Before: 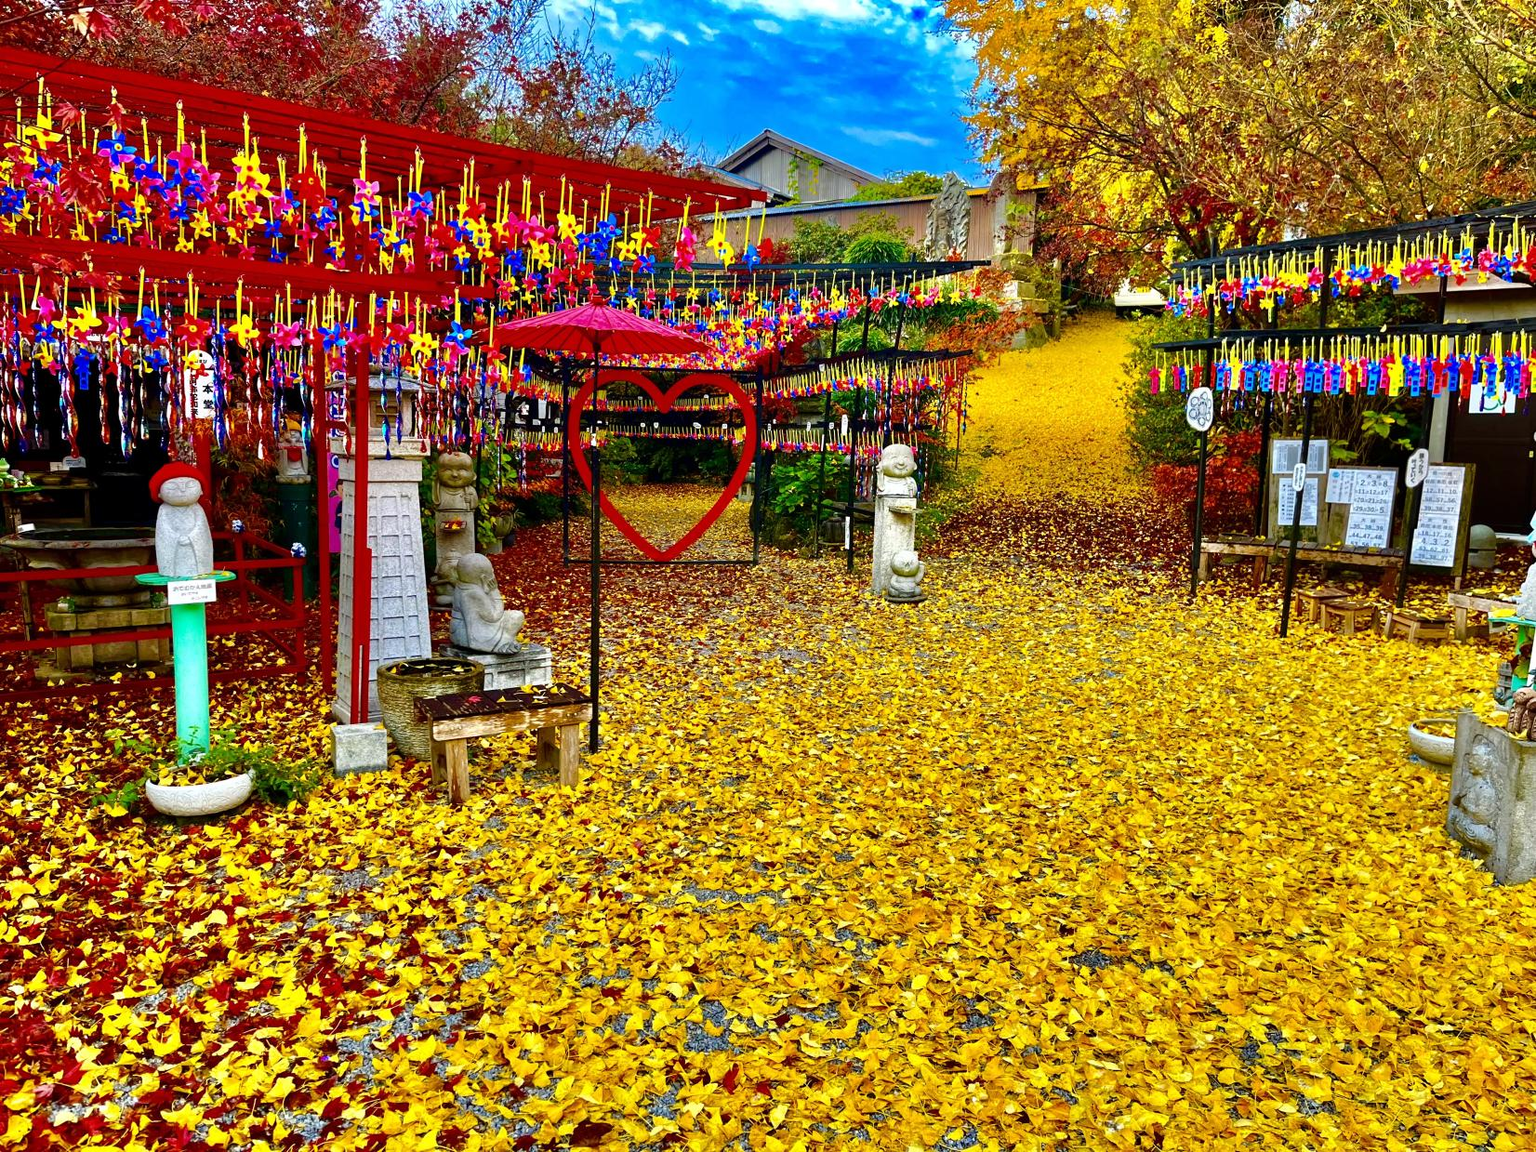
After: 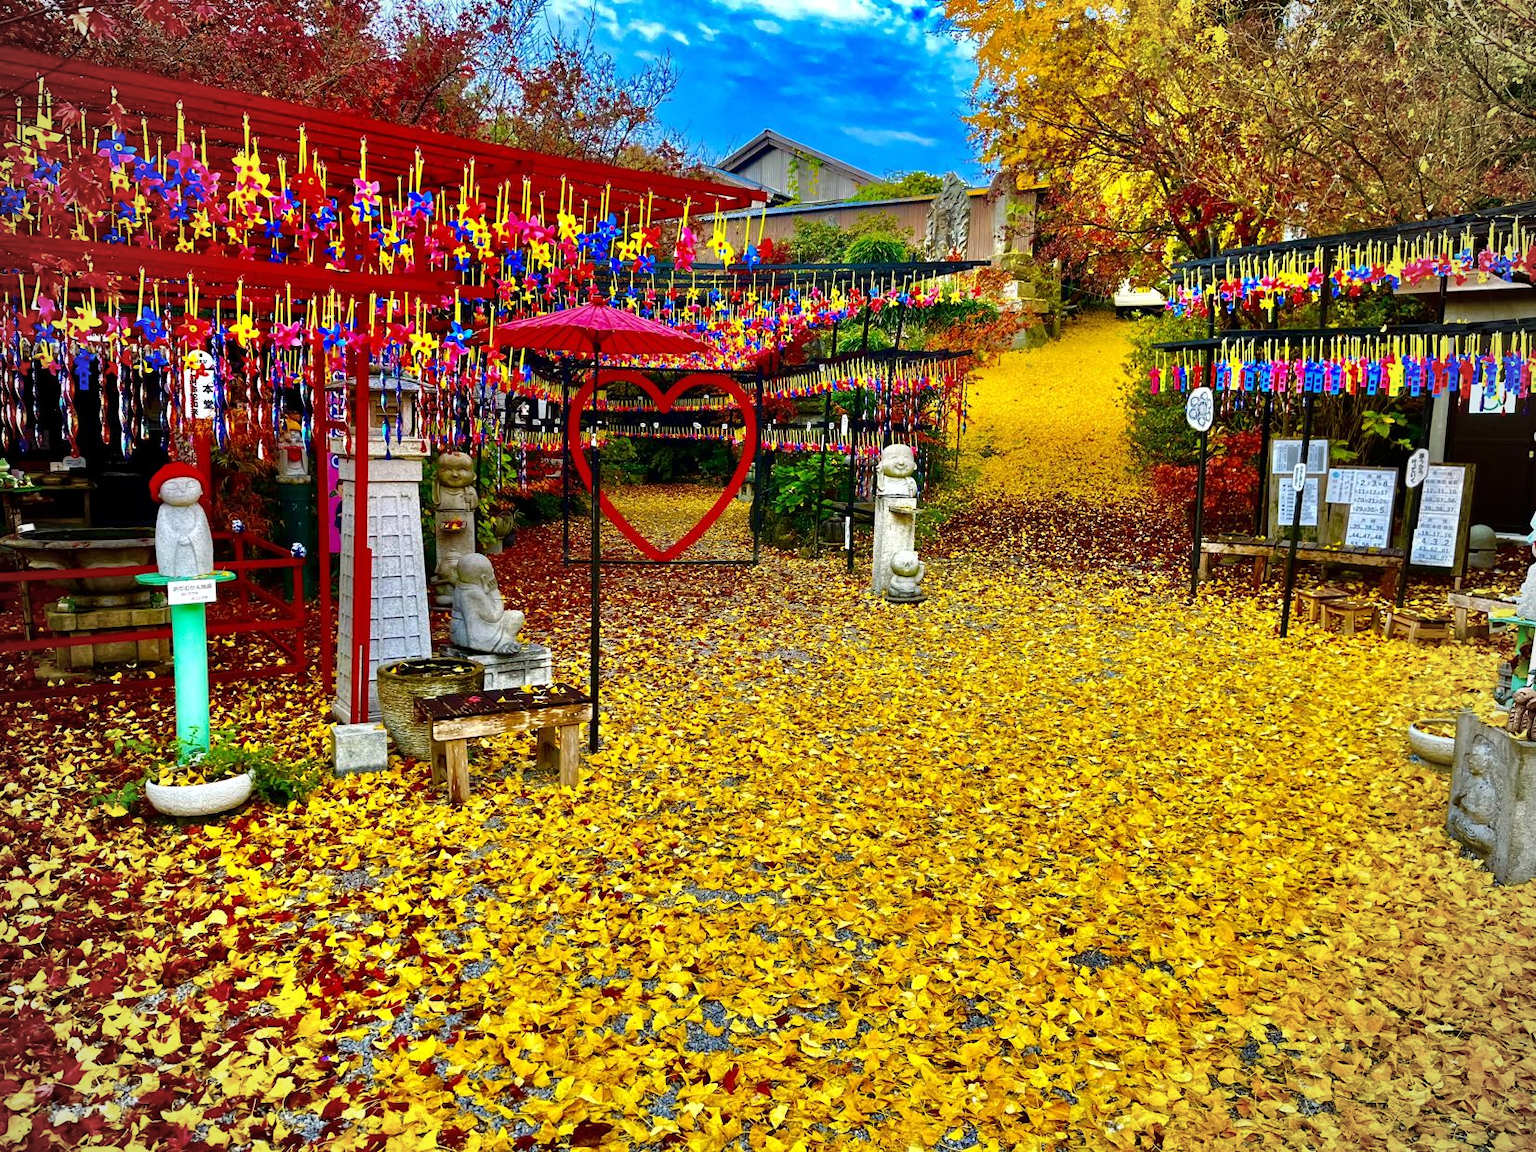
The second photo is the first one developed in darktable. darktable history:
vignetting: fall-off radius 60.92%
tone equalizer: on, module defaults
